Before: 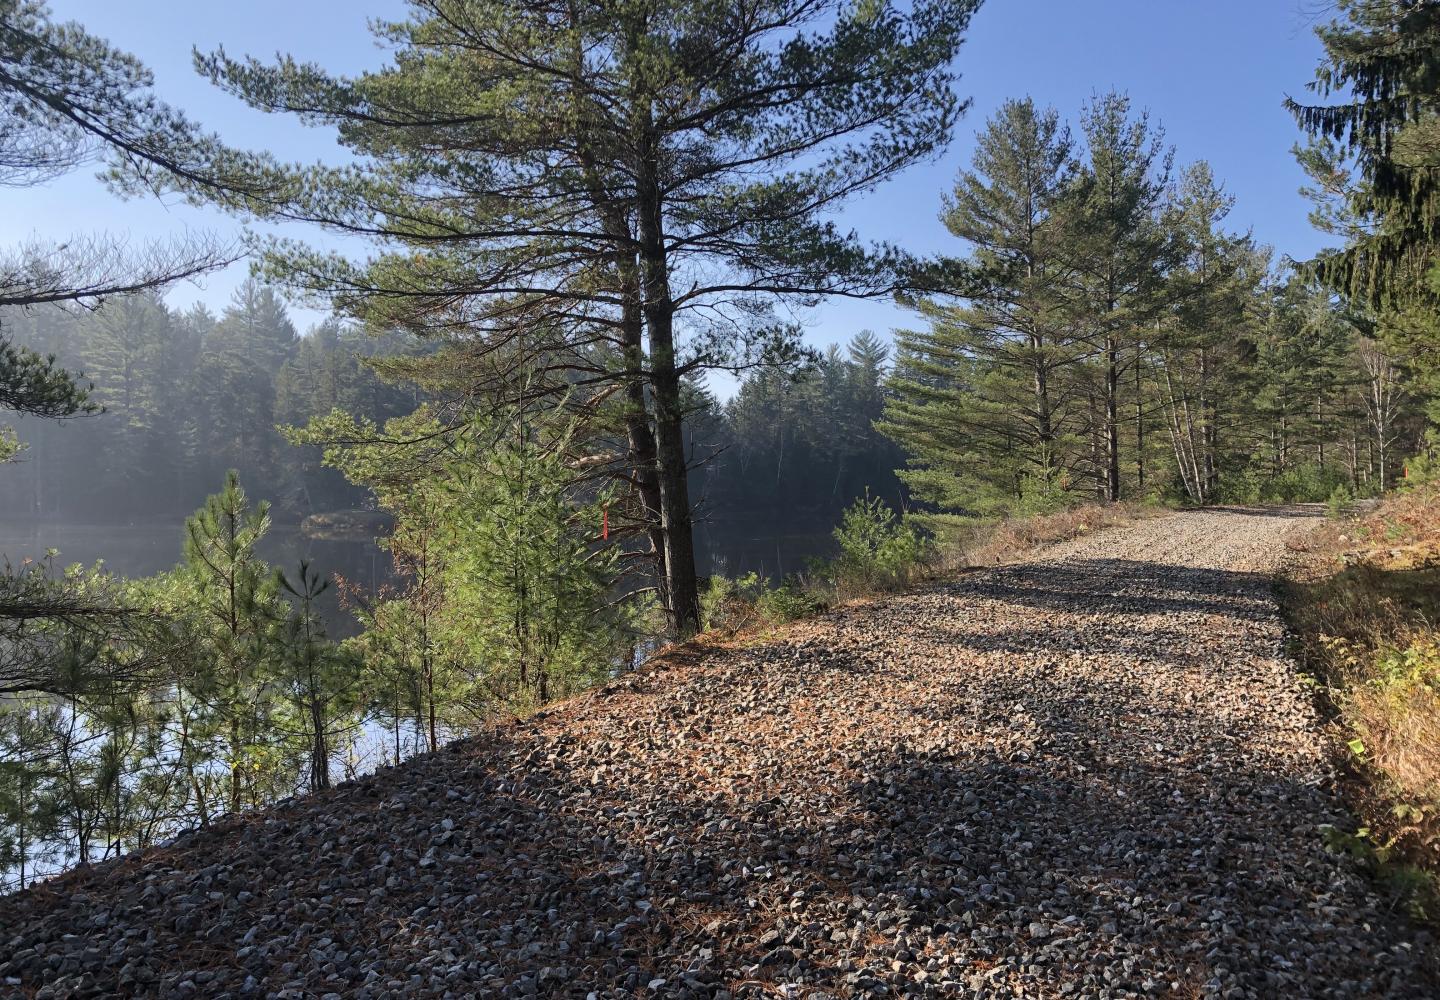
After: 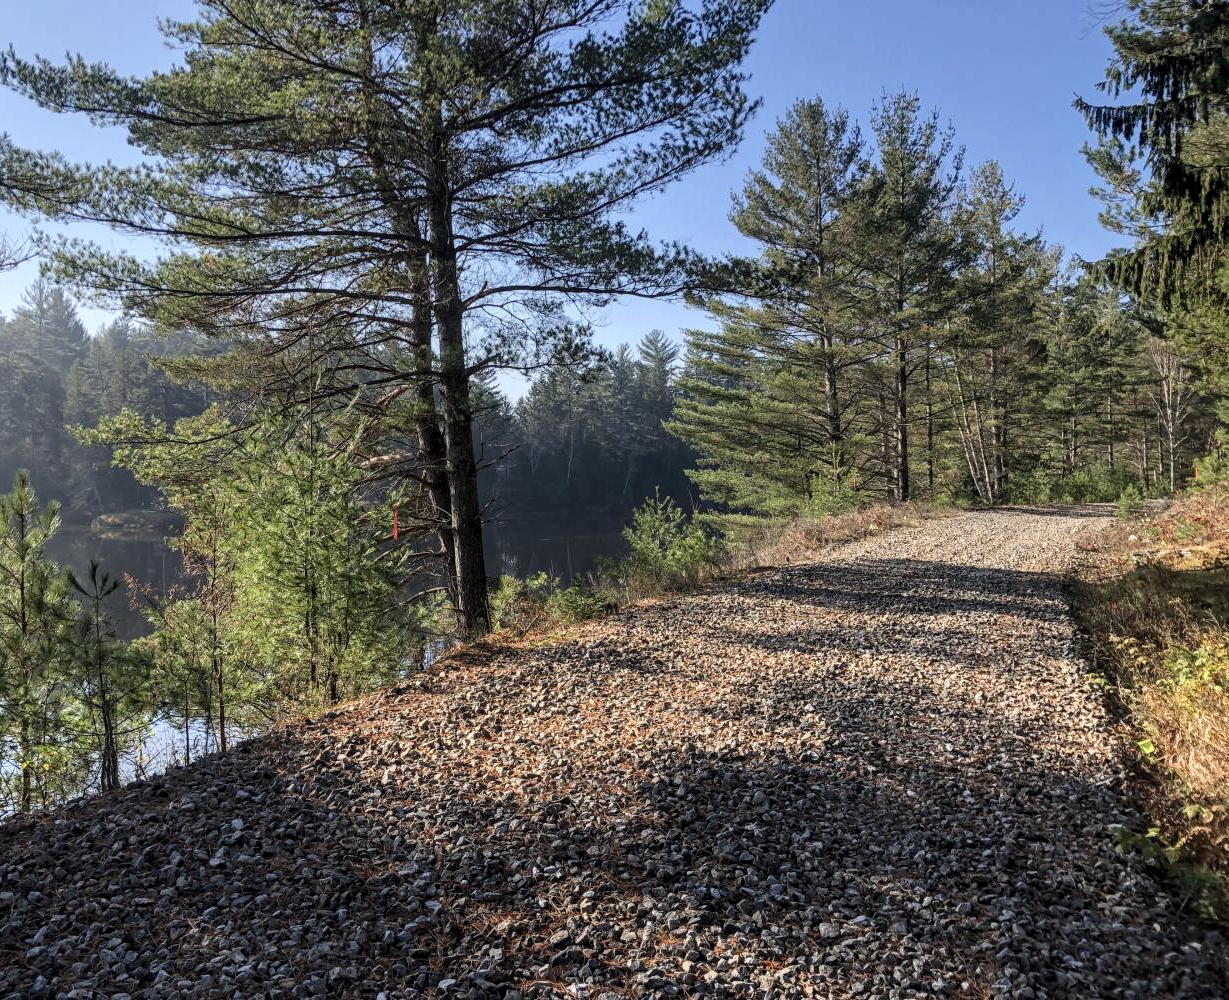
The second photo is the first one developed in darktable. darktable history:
local contrast: highlights 61%, detail 143%, midtone range 0.428
crop and rotate: left 14.584%
